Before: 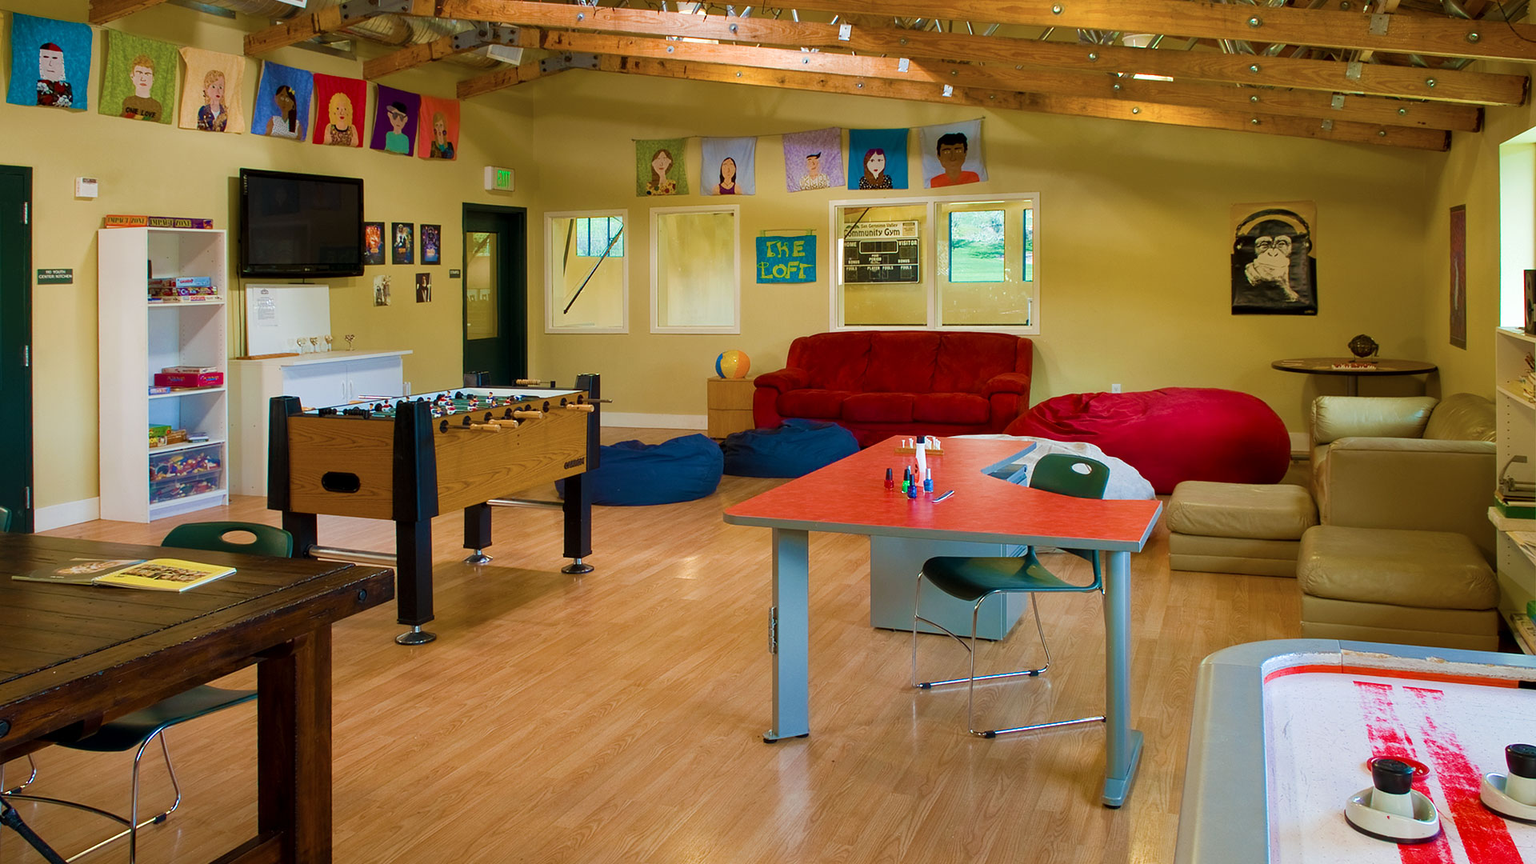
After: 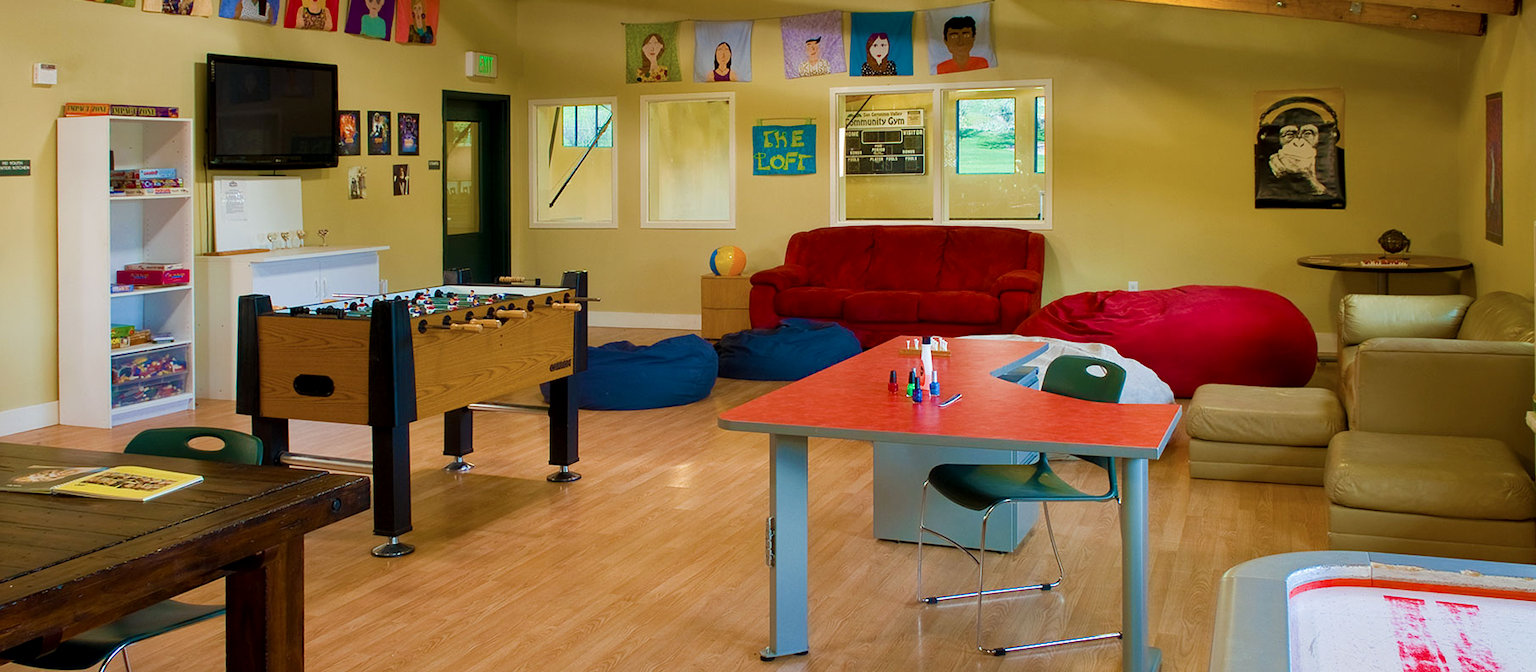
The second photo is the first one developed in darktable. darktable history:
crop and rotate: left 2.908%, top 13.657%, right 2.414%, bottom 12.641%
exposure: black level correction 0.001, compensate highlight preservation false
